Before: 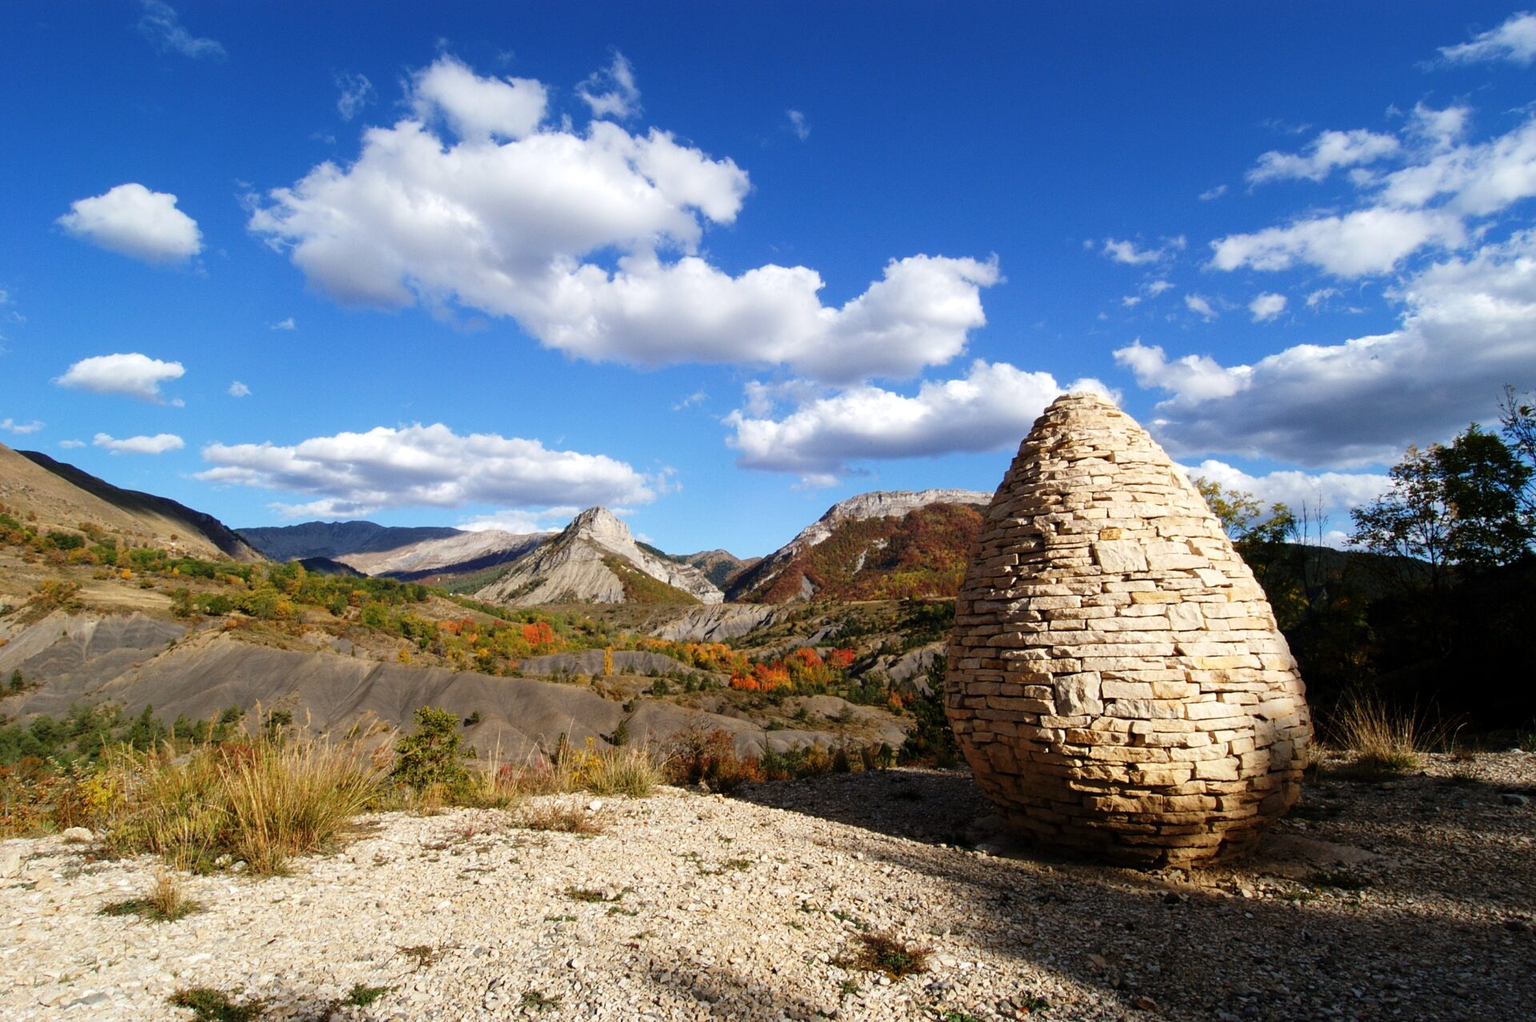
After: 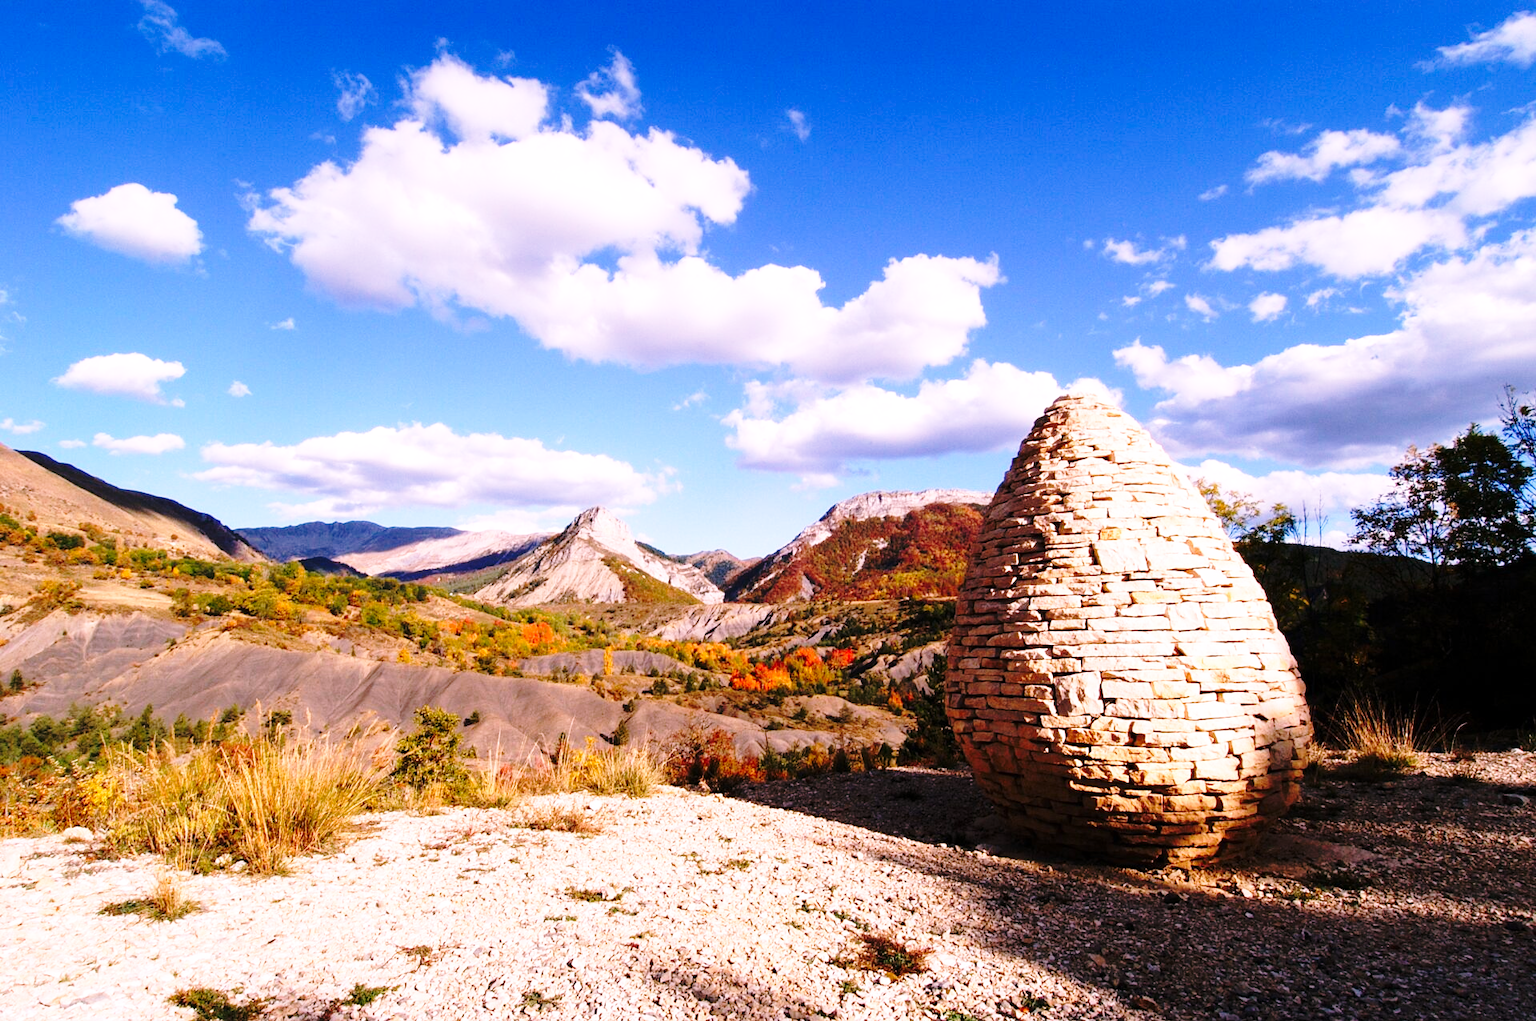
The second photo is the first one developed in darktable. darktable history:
white balance: red 1.188, blue 1.11
base curve: curves: ch0 [(0, 0) (0.036, 0.037) (0.121, 0.228) (0.46, 0.76) (0.859, 0.983) (1, 1)], preserve colors none
